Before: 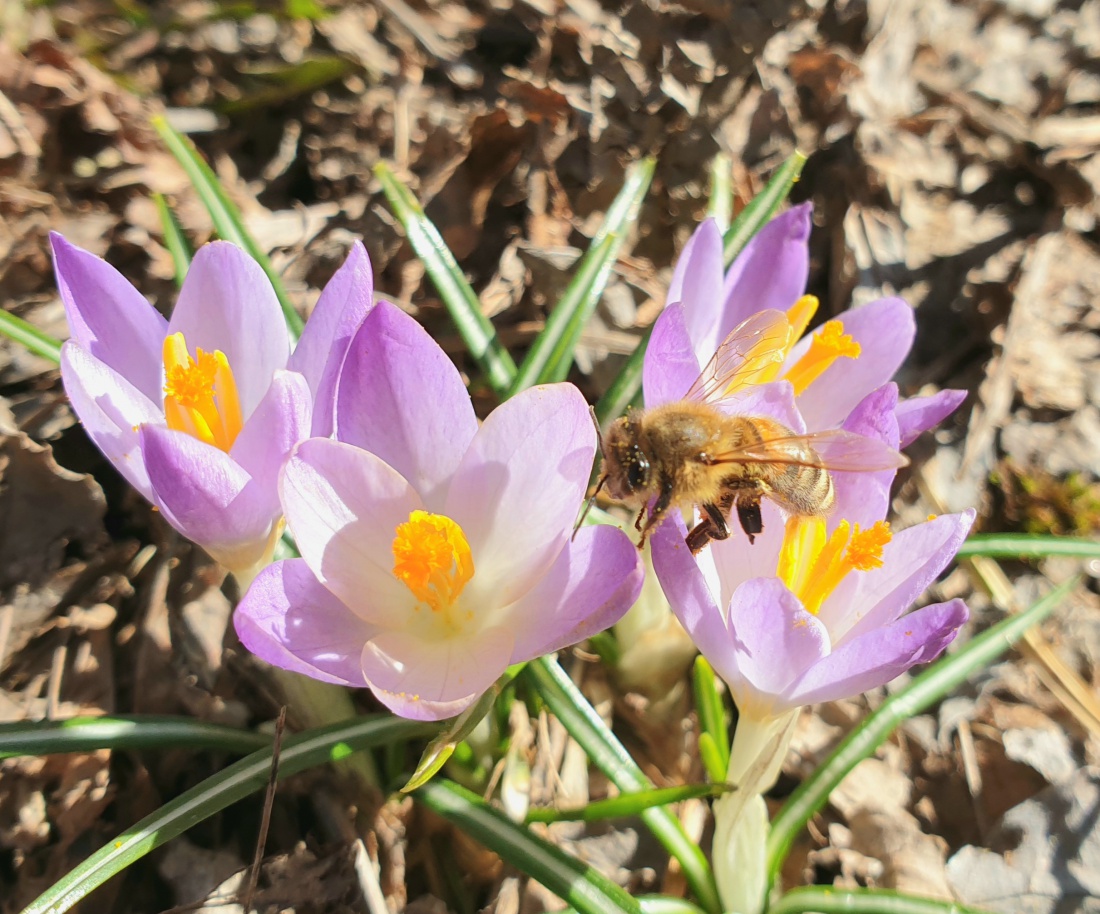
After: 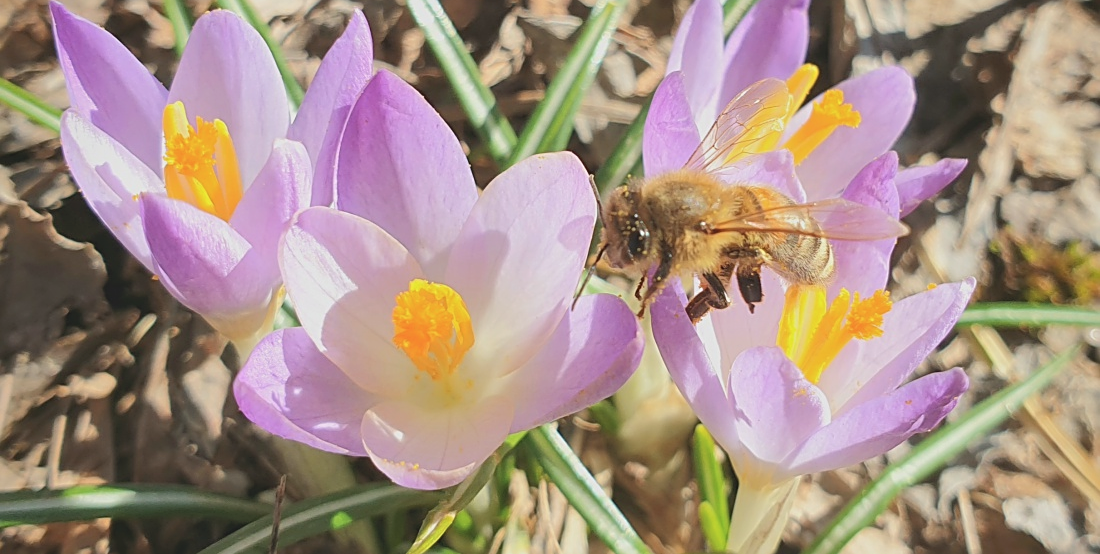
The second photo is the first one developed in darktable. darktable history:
crop and rotate: top 25.357%, bottom 13.942%
vignetting: brightness -0.233, saturation 0.141
contrast brightness saturation: contrast -0.15, brightness 0.05, saturation -0.12
sharpen: on, module defaults
